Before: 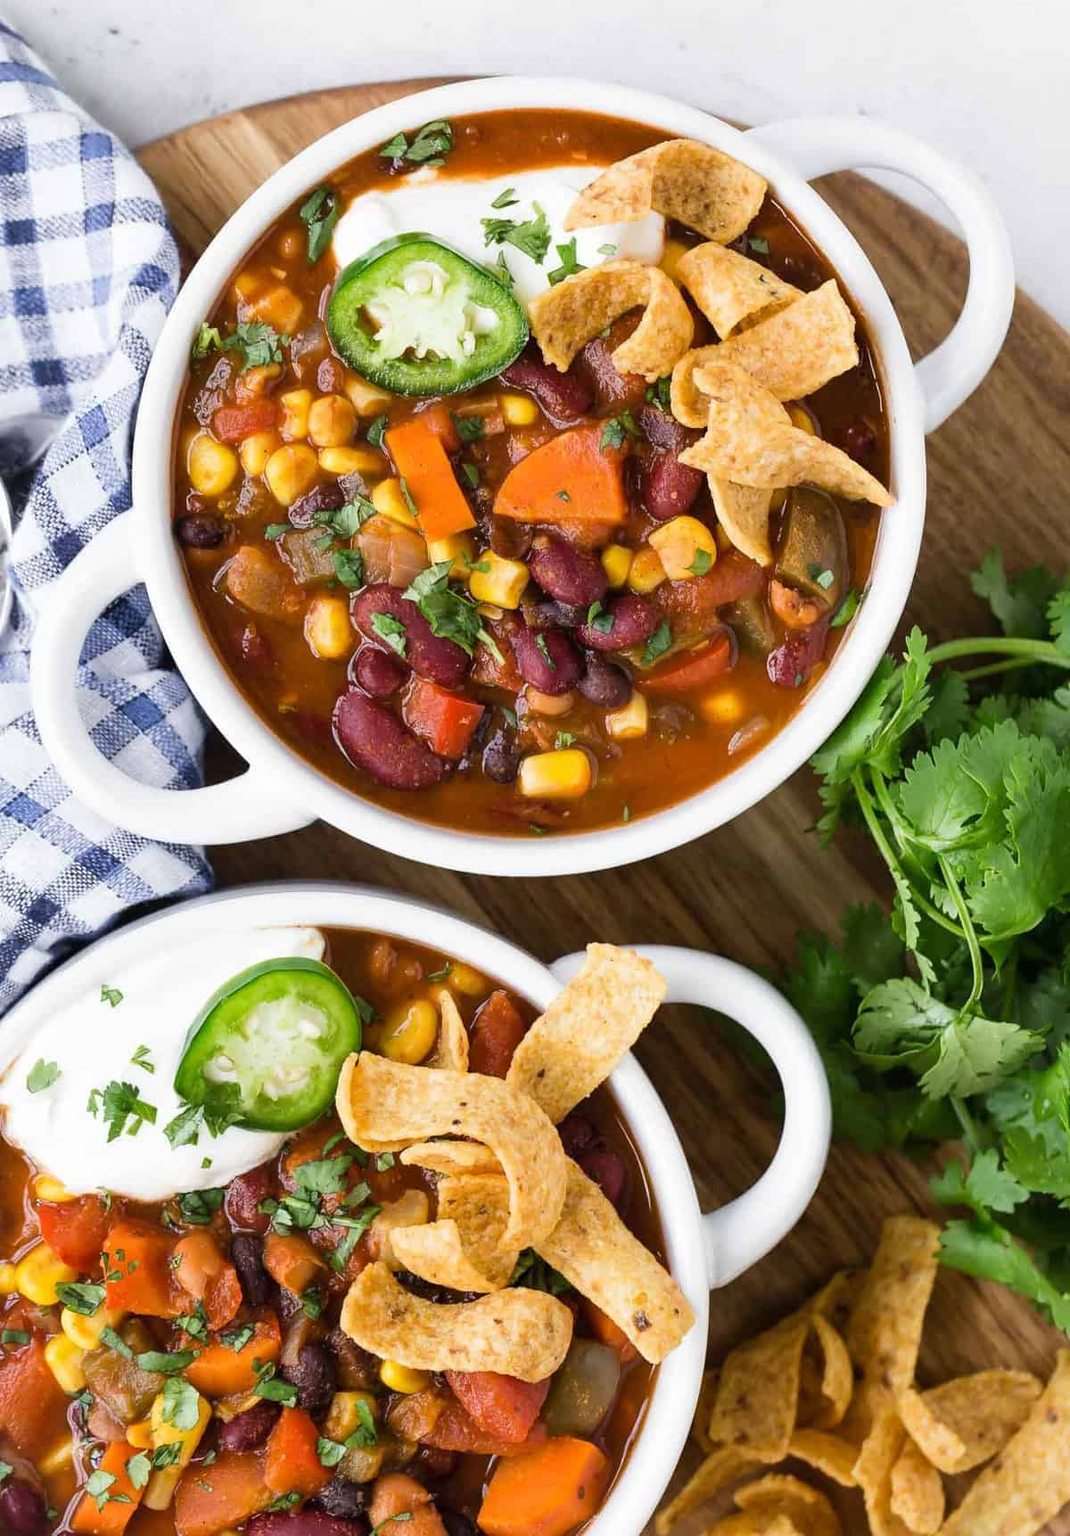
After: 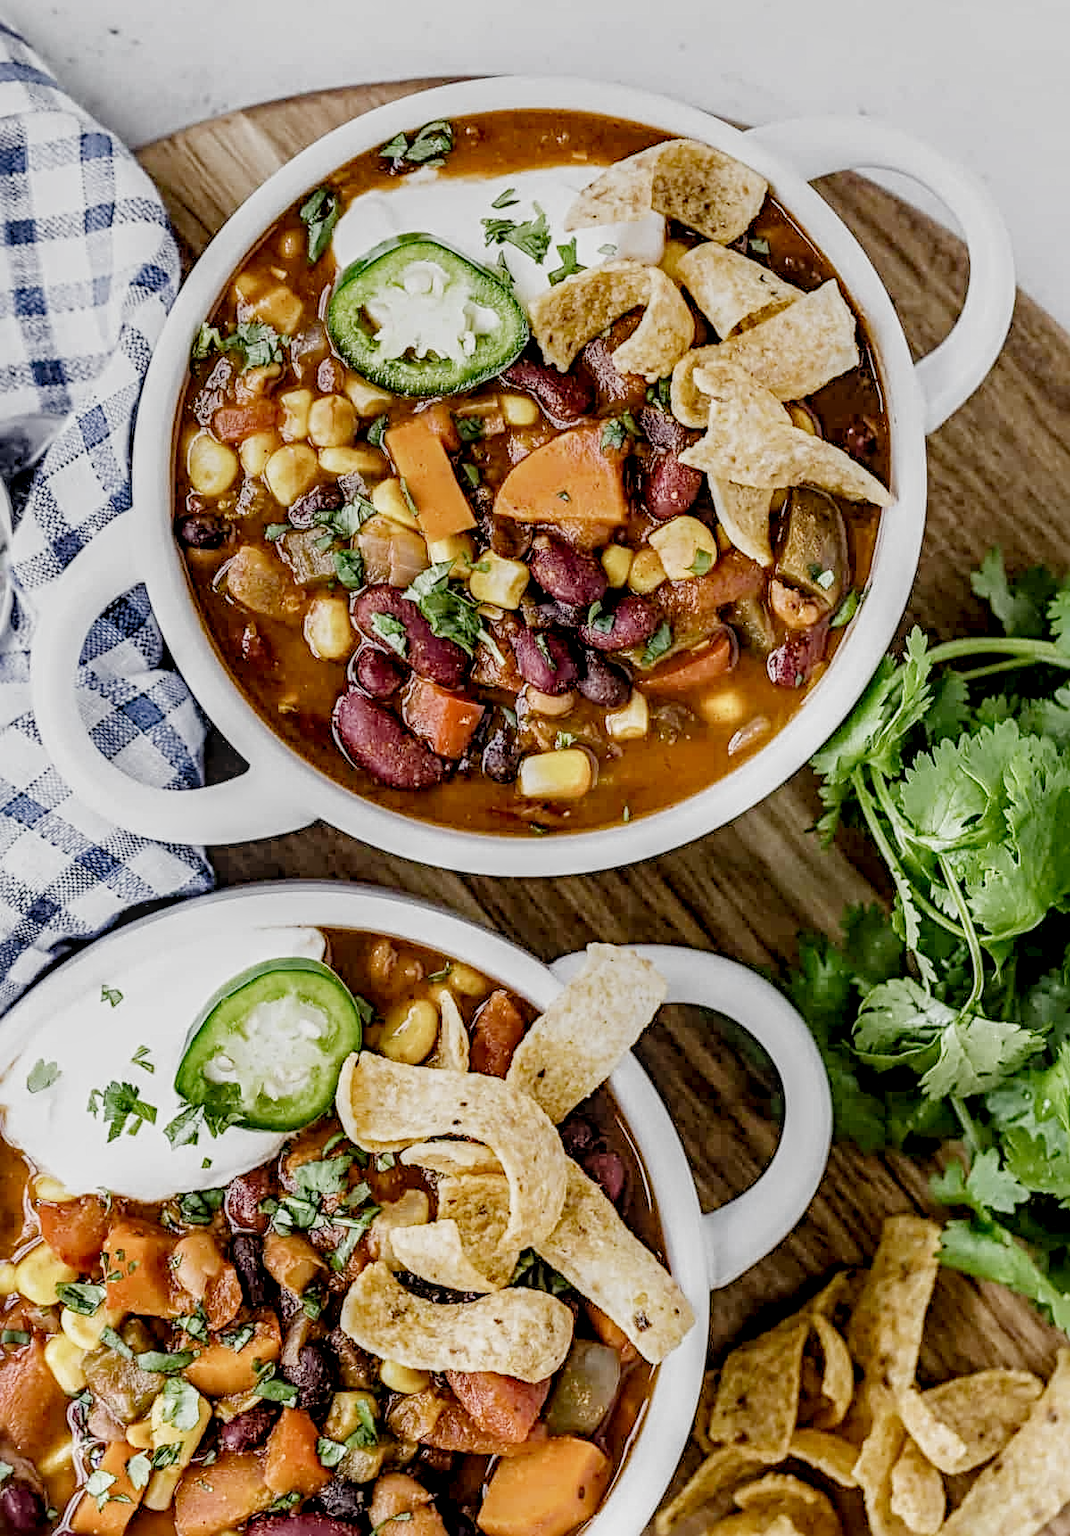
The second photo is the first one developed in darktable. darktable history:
exposure: exposure 0.376 EV, compensate highlight preservation false
sharpen: radius 4.888
local contrast: highlights 6%, shadows 2%, detail 182%
tone equalizer: on, module defaults
filmic rgb: black relative exposure -6.53 EV, white relative exposure 4.75 EV, hardness 3.12, contrast 0.8, add noise in highlights 0.001, preserve chrominance no, color science v3 (2019), use custom middle-gray values true, contrast in highlights soft
